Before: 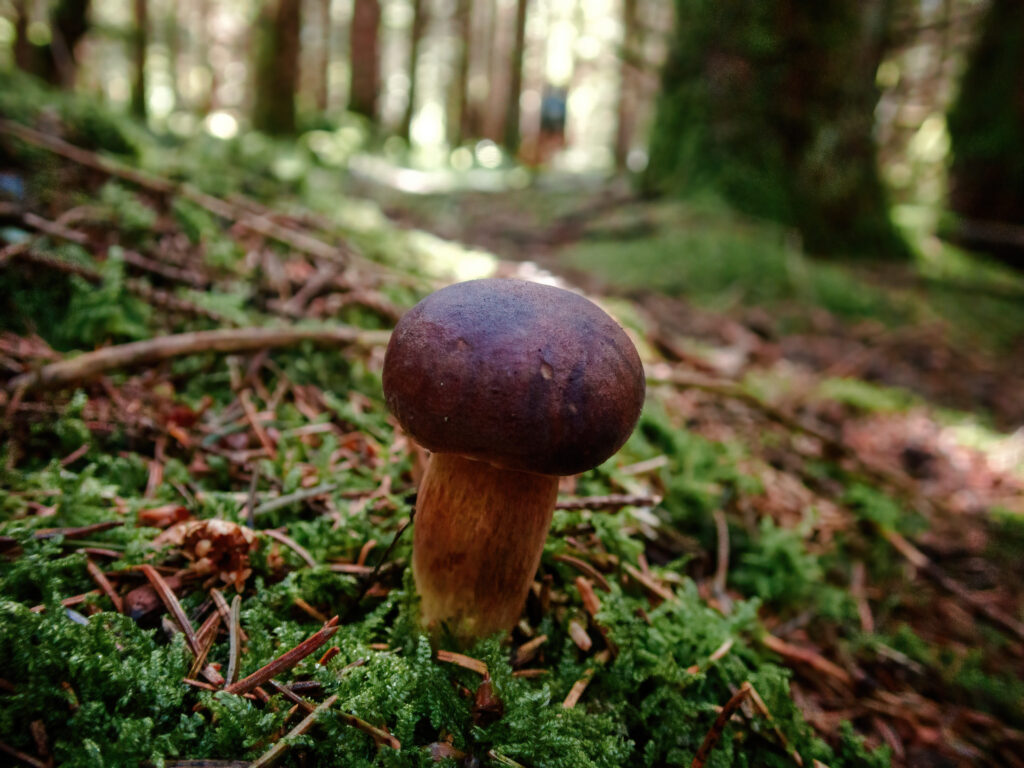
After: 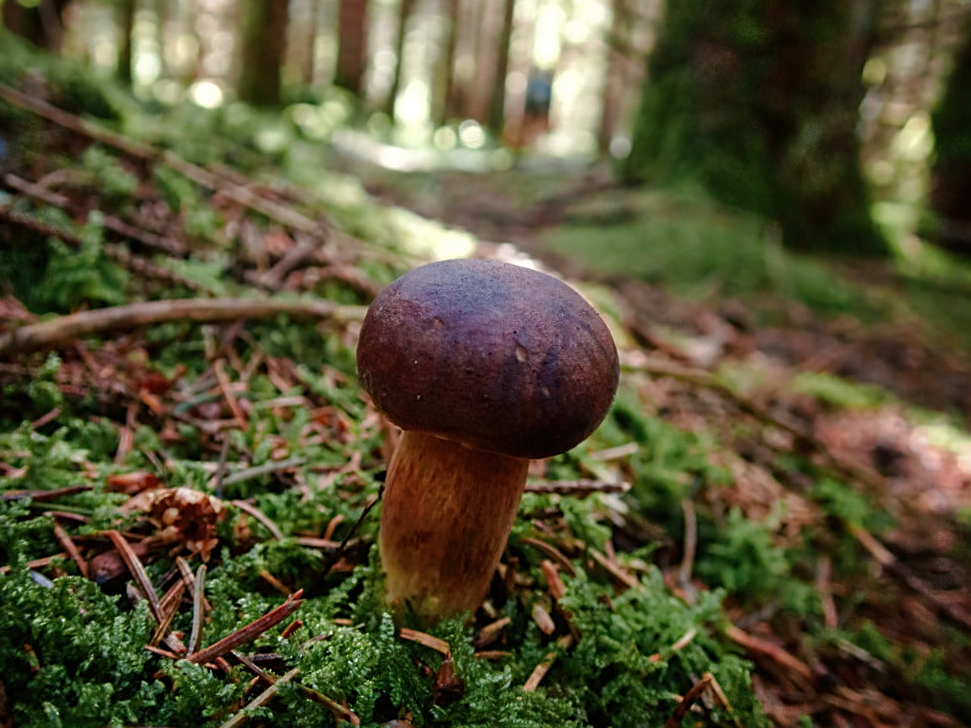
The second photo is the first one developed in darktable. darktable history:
sharpen: on, module defaults
crop and rotate: angle -2.38°
